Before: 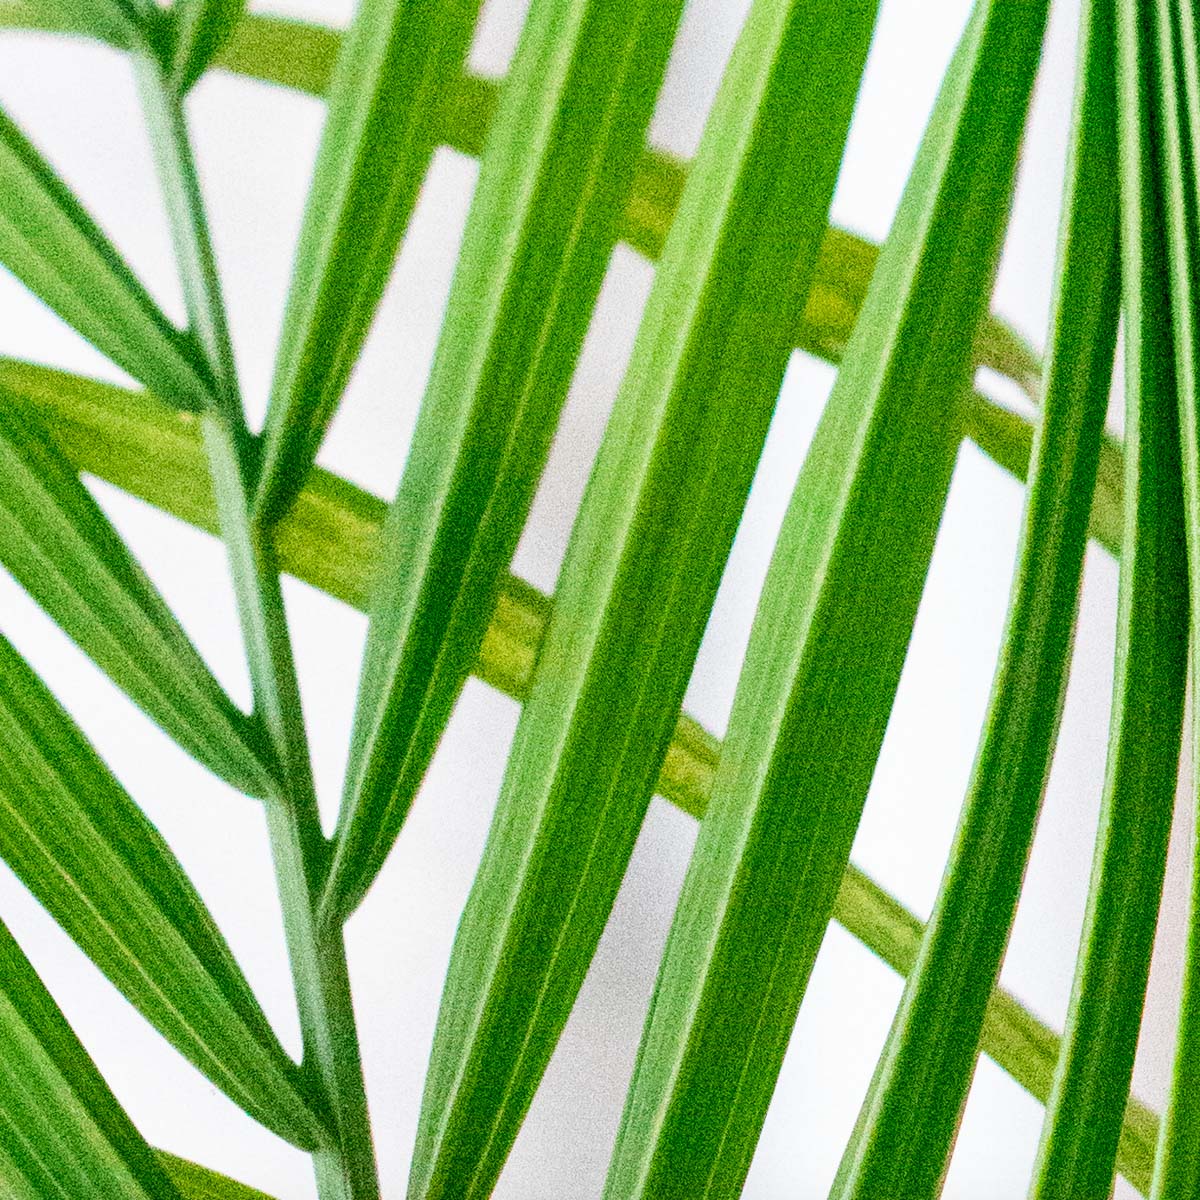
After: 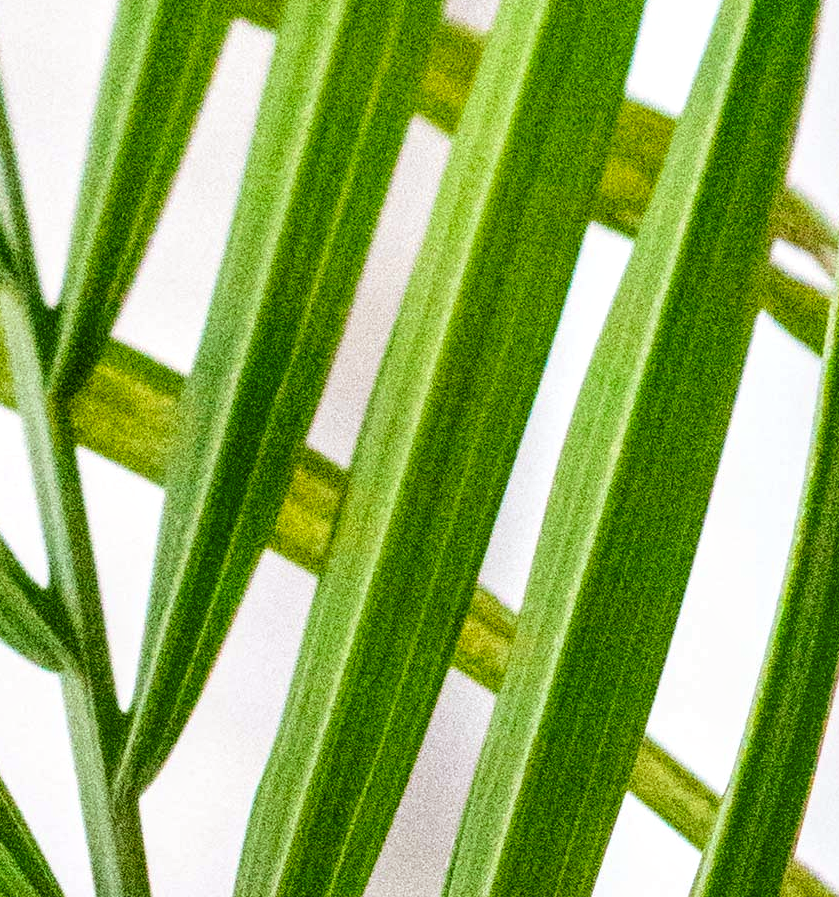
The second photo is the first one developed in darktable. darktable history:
rgb levels: mode RGB, independent channels, levels [[0, 0.5, 1], [0, 0.521, 1], [0, 0.536, 1]]
local contrast: detail 130%
crop and rotate: left 17.046%, top 10.659%, right 12.989%, bottom 14.553%
